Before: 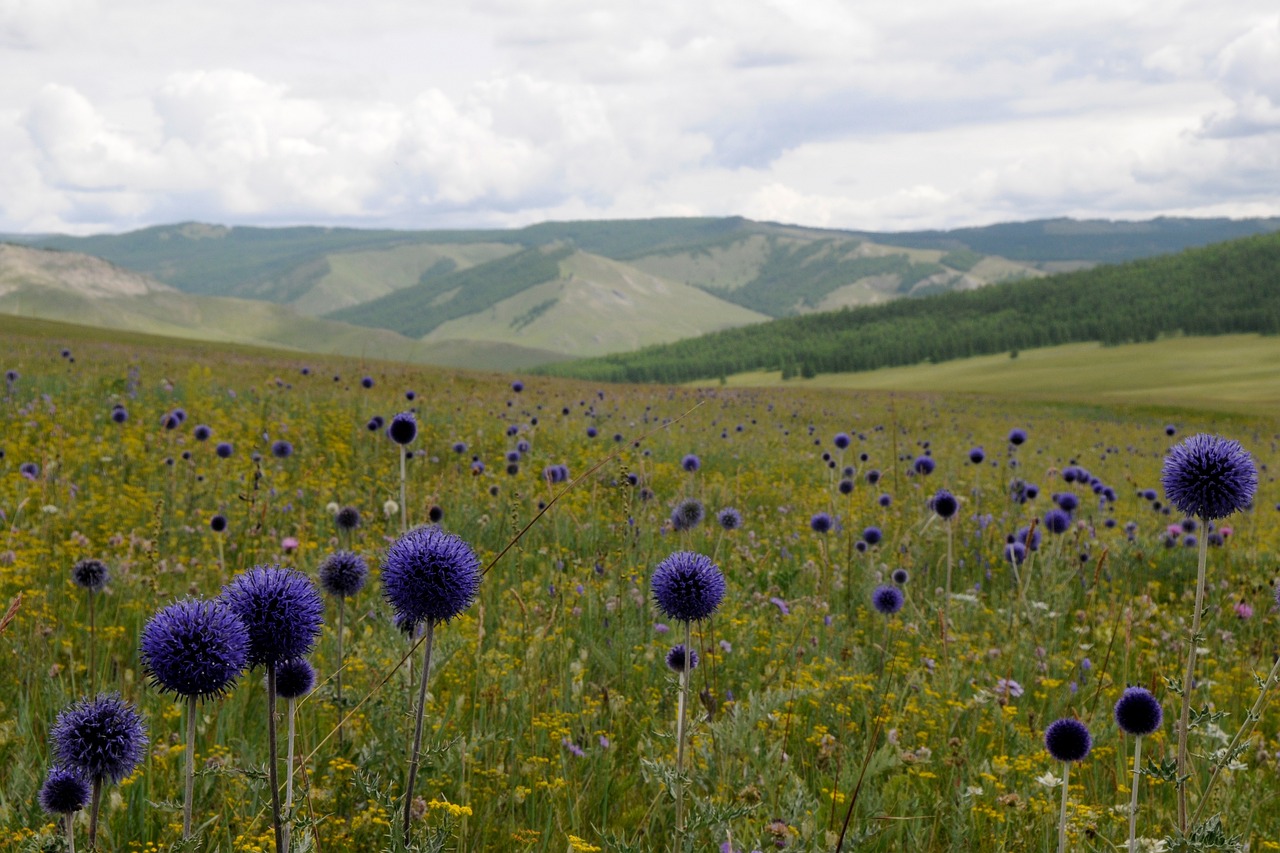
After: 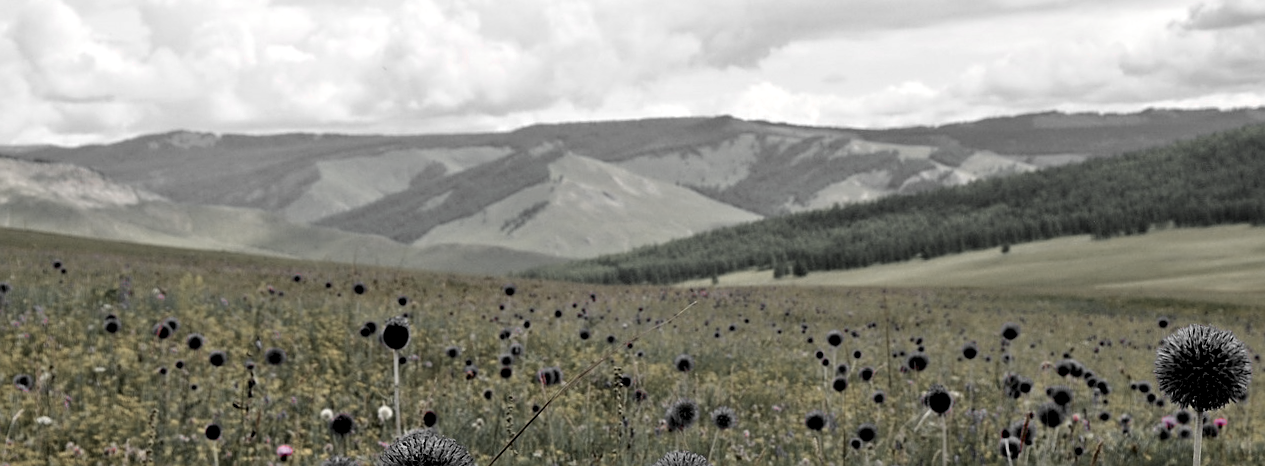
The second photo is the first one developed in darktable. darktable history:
sharpen: on, module defaults
rotate and perspective: rotation -1°, crop left 0.011, crop right 0.989, crop top 0.025, crop bottom 0.975
color zones: curves: ch1 [(0, 0.831) (0.08, 0.771) (0.157, 0.268) (0.241, 0.207) (0.562, -0.005) (0.714, -0.013) (0.876, 0.01) (1, 0.831)]
crop and rotate: top 10.605%, bottom 33.274%
contrast equalizer: y [[0.511, 0.558, 0.631, 0.632, 0.559, 0.512], [0.5 ×6], [0.507, 0.559, 0.627, 0.644, 0.647, 0.647], [0 ×6], [0 ×6]]
